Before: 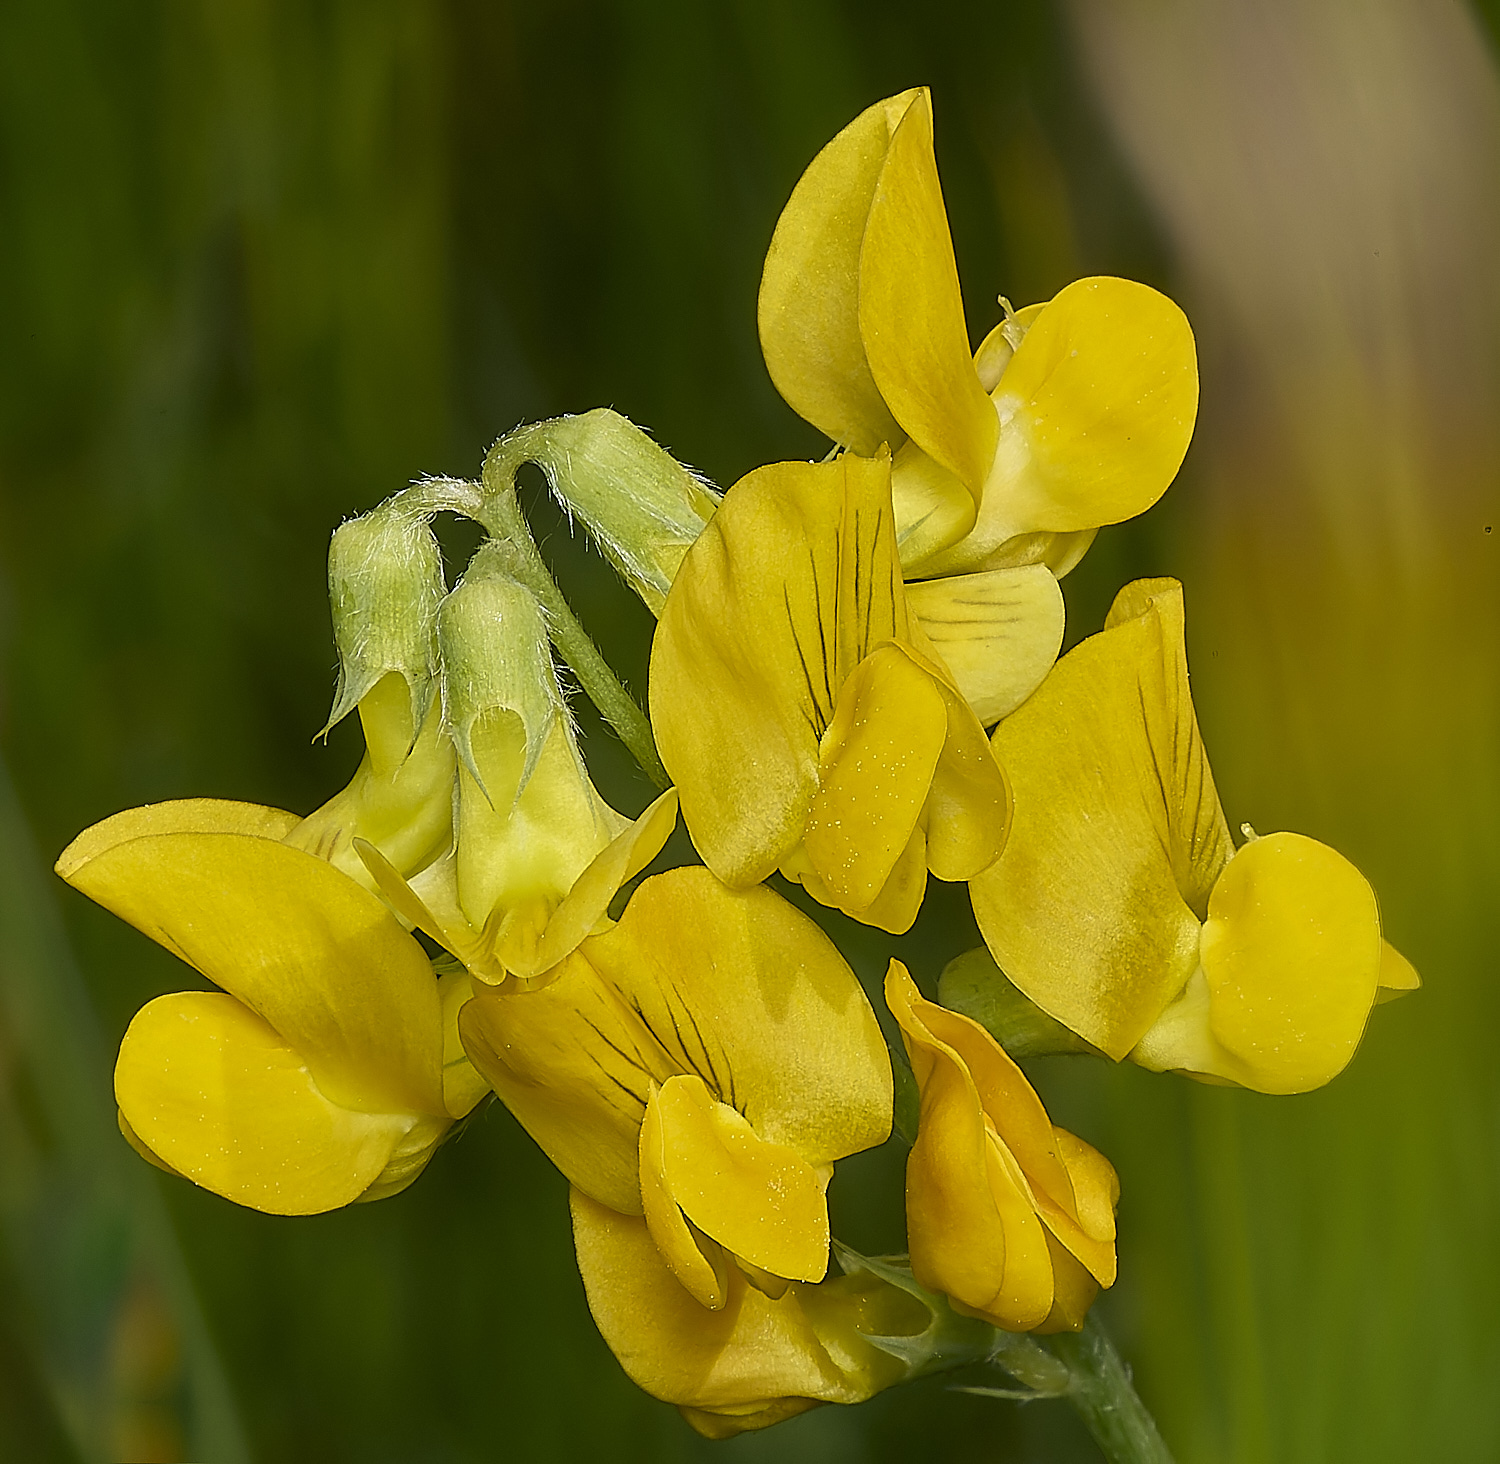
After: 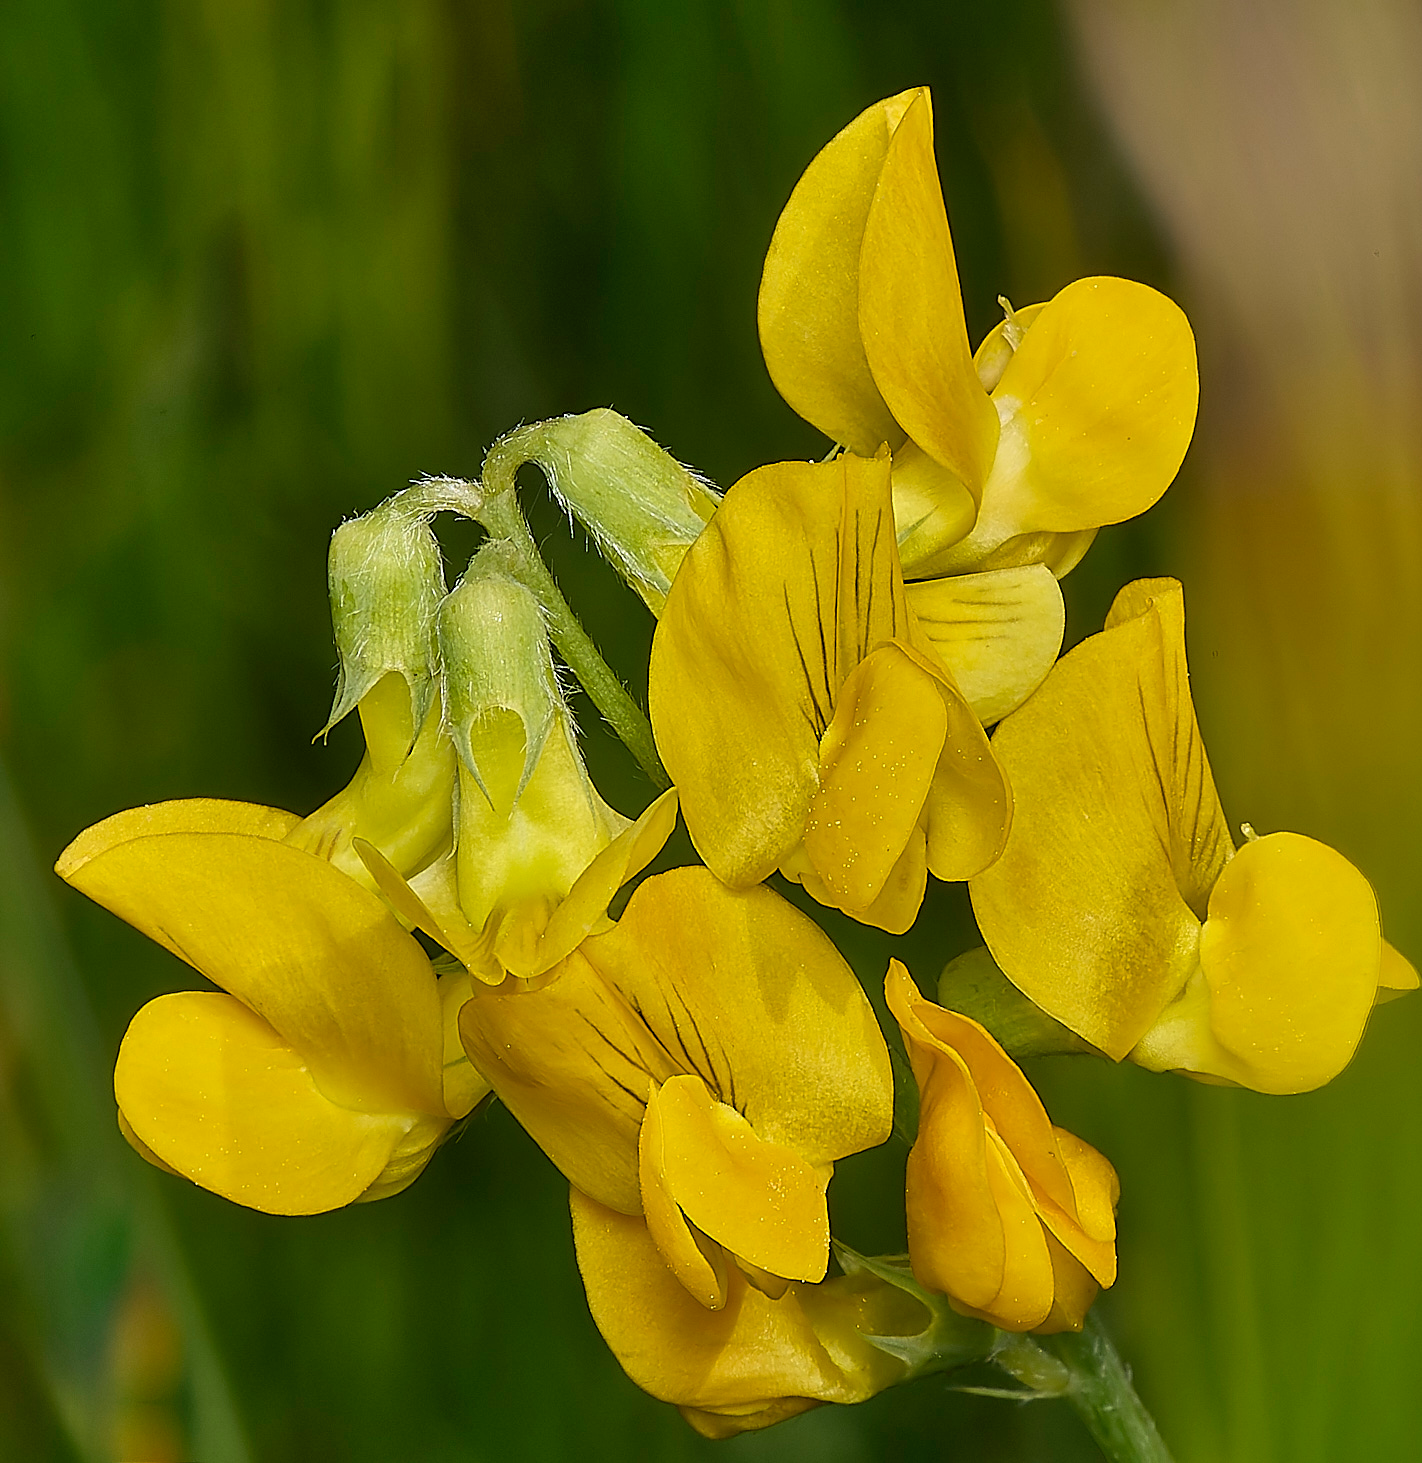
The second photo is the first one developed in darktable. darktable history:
crop and rotate: right 5.167%
shadows and highlights: low approximation 0.01, soften with gaussian
